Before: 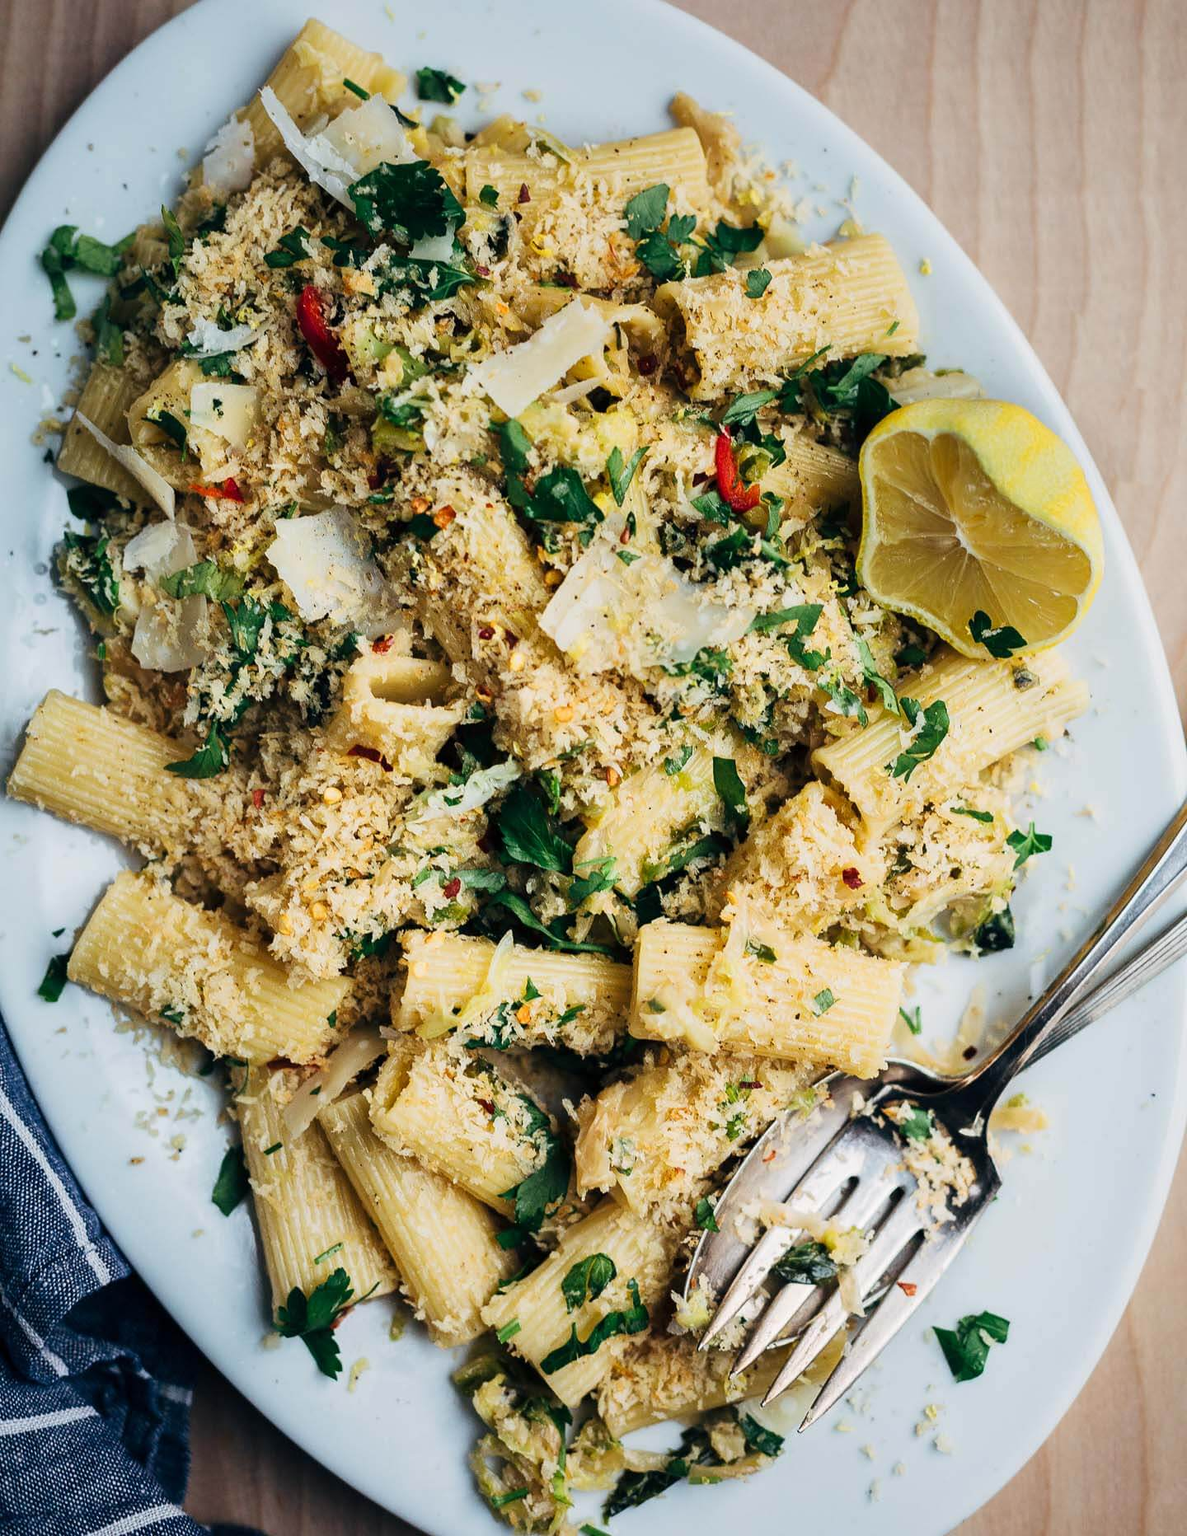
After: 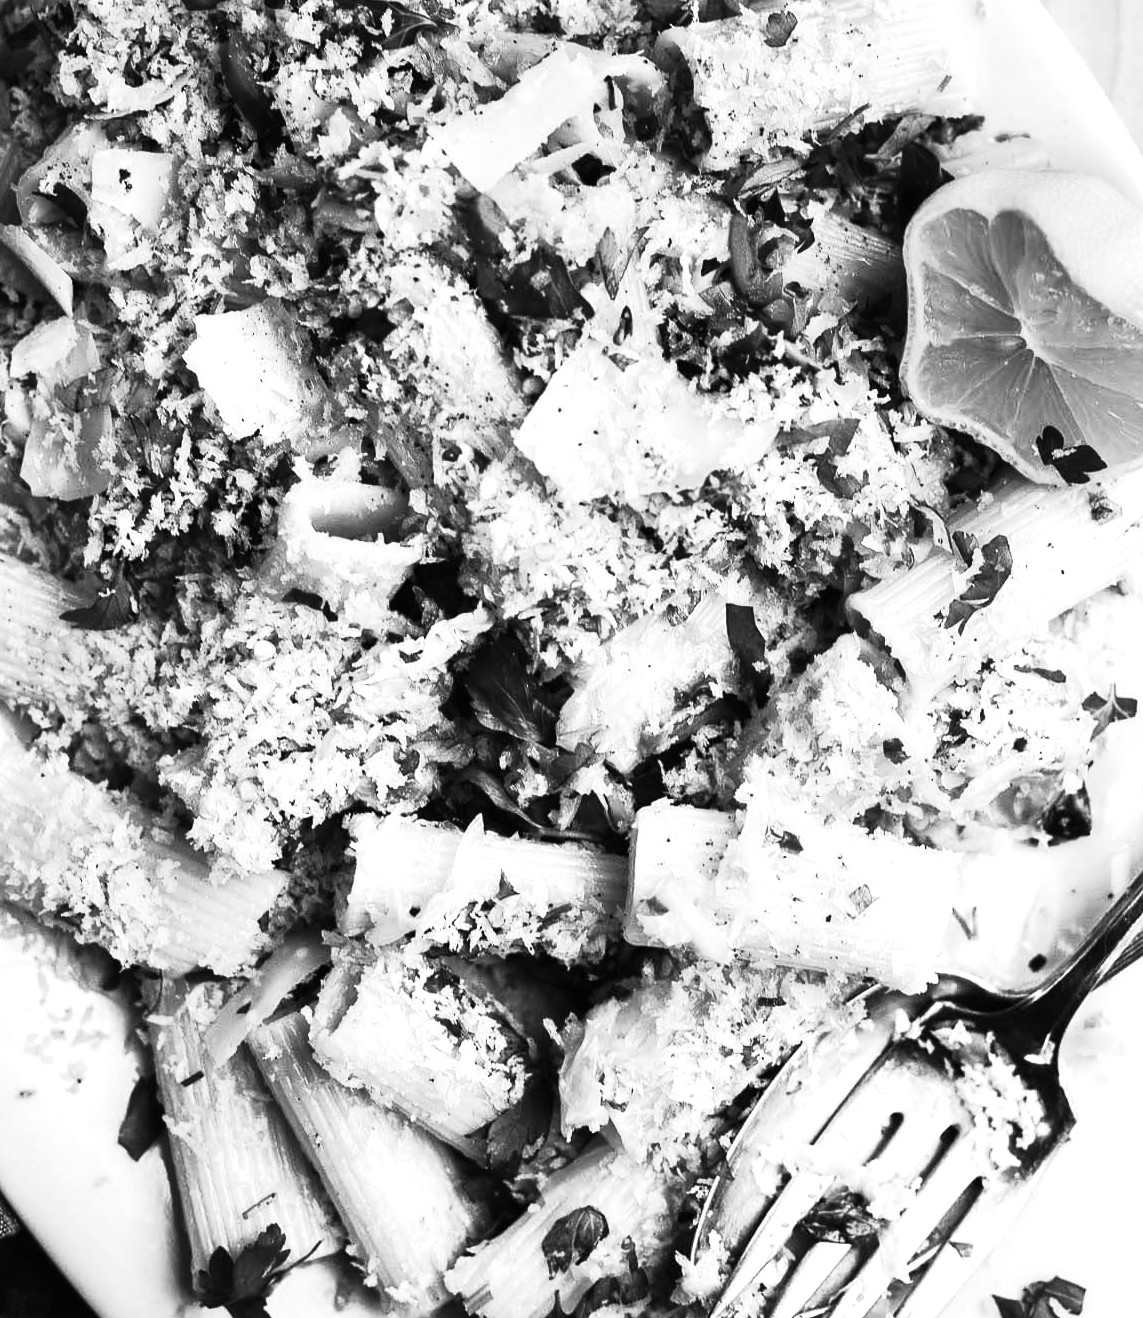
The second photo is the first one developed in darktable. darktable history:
exposure: black level correction 0, exposure 0.7 EV, compensate exposure bias true, compensate highlight preservation false
crop: left 9.712%, top 16.928%, right 10.845%, bottom 12.332%
tone curve: curves: ch0 [(0, 0) (0.003, 0.007) (0.011, 0.01) (0.025, 0.016) (0.044, 0.025) (0.069, 0.036) (0.1, 0.052) (0.136, 0.073) (0.177, 0.103) (0.224, 0.135) (0.277, 0.177) (0.335, 0.233) (0.399, 0.303) (0.468, 0.376) (0.543, 0.469) (0.623, 0.581) (0.709, 0.723) (0.801, 0.863) (0.898, 0.938) (1, 1)], preserve colors none
monochrome: a 16.06, b 15.48, size 1
